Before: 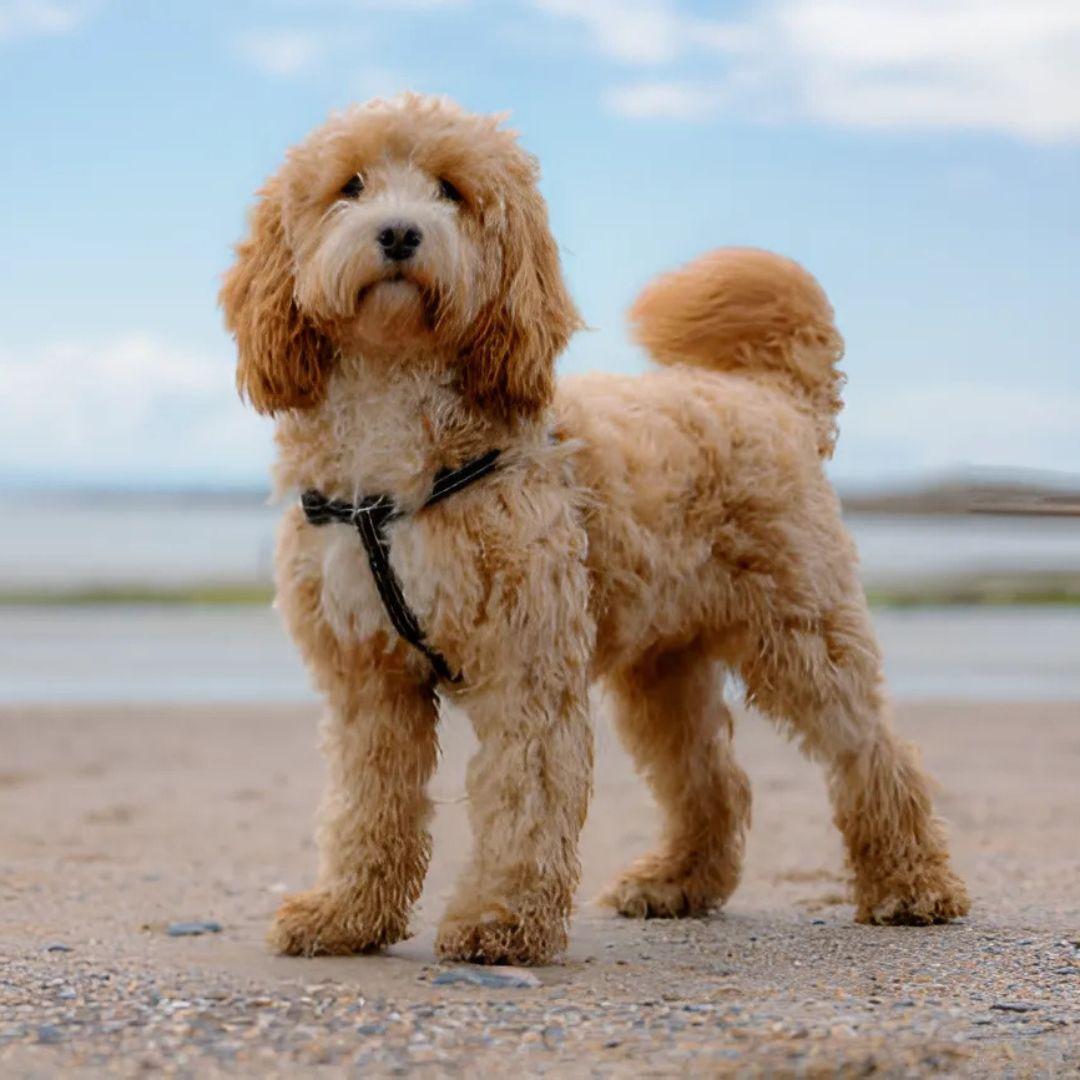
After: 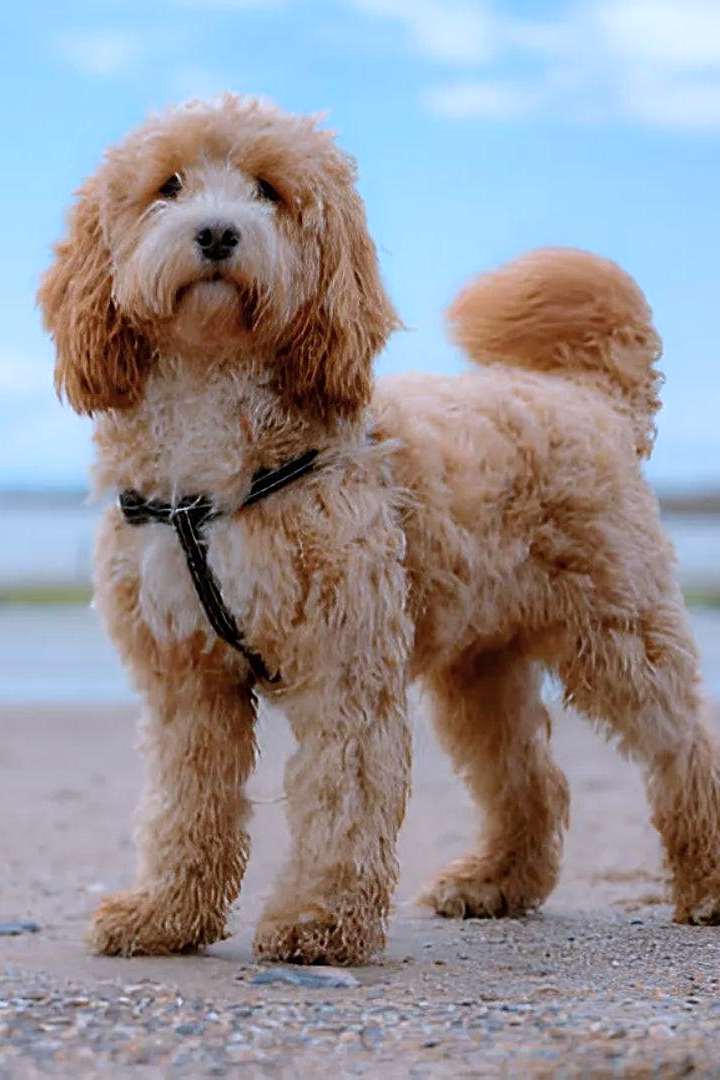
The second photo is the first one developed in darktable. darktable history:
color correction: highlights a* -1.98, highlights b* -18.51
crop: left 16.903%, right 16.36%
sharpen: on, module defaults
